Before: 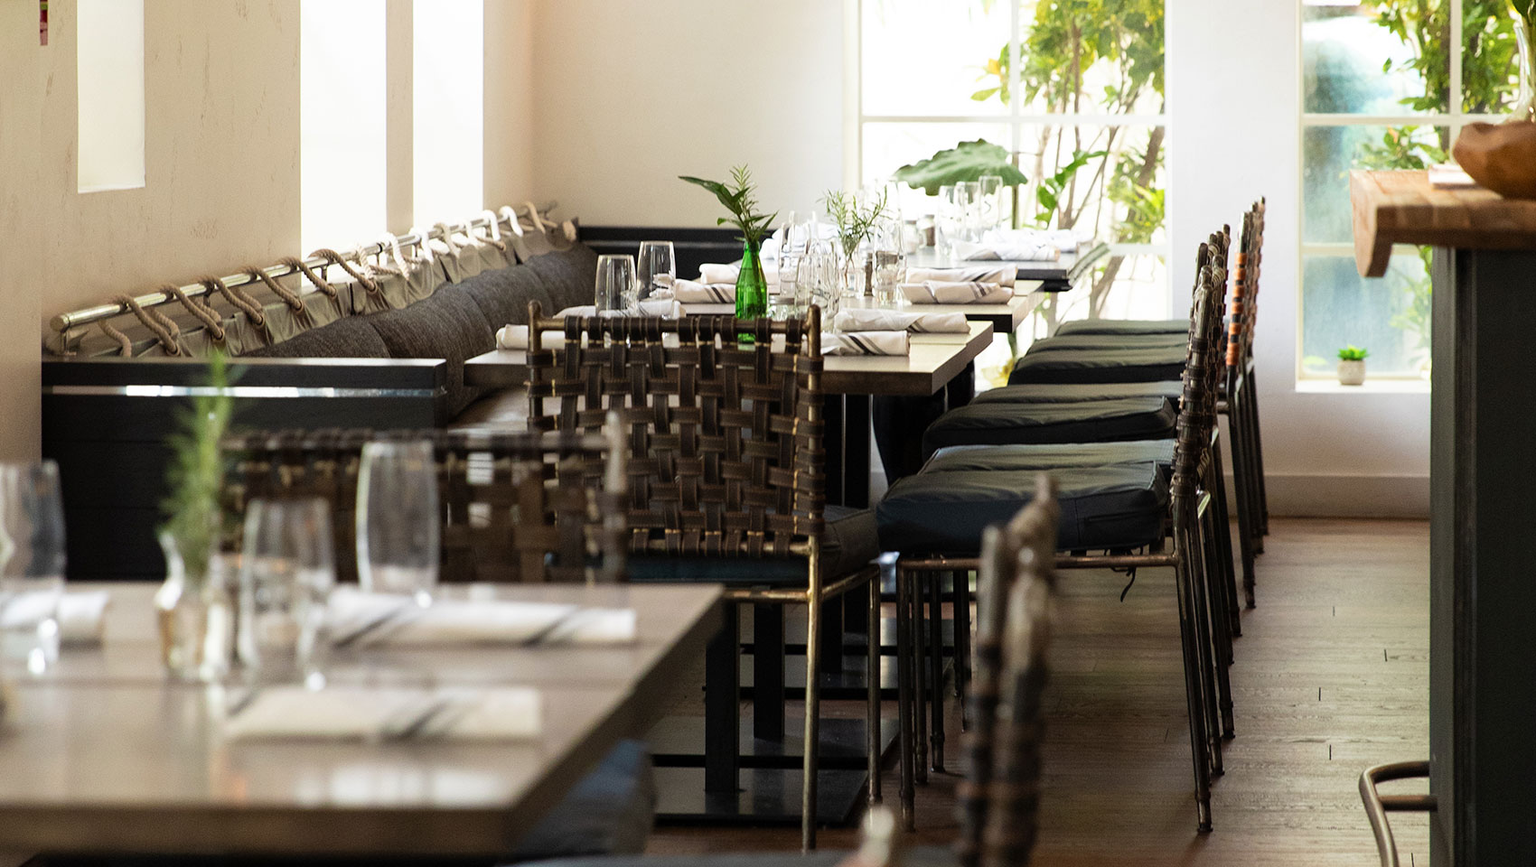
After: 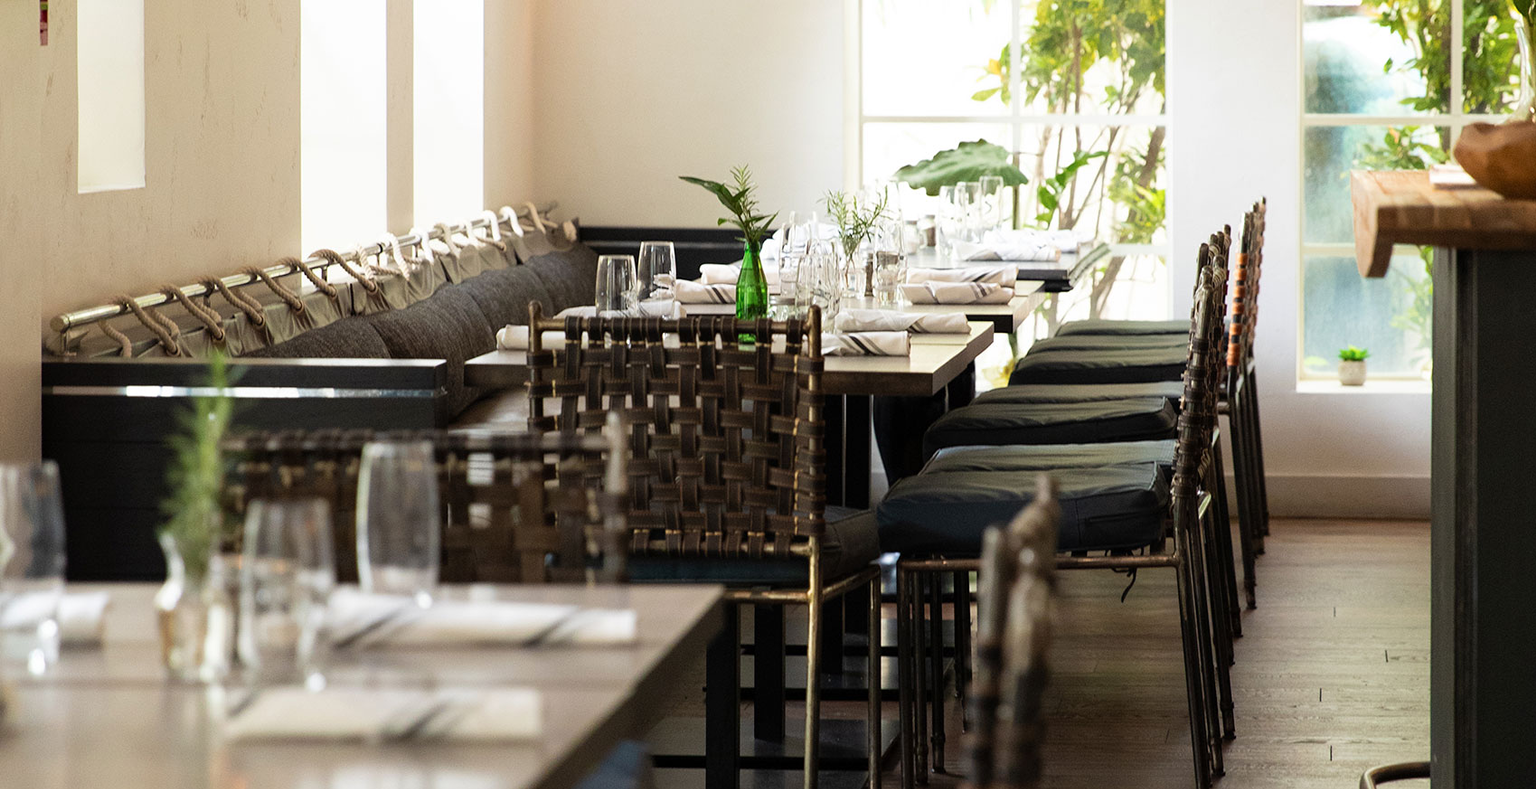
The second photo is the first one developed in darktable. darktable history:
crop: bottom 9.03%
